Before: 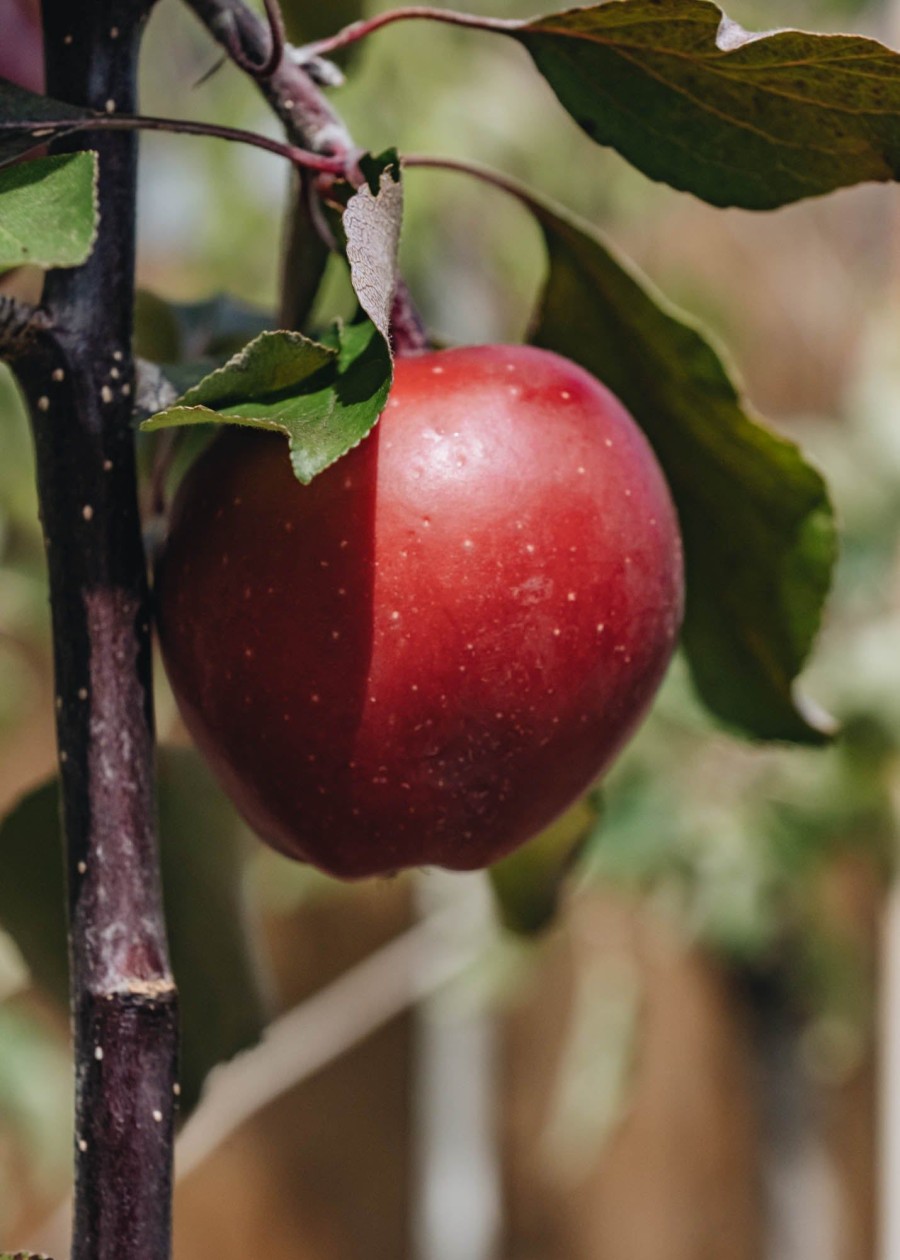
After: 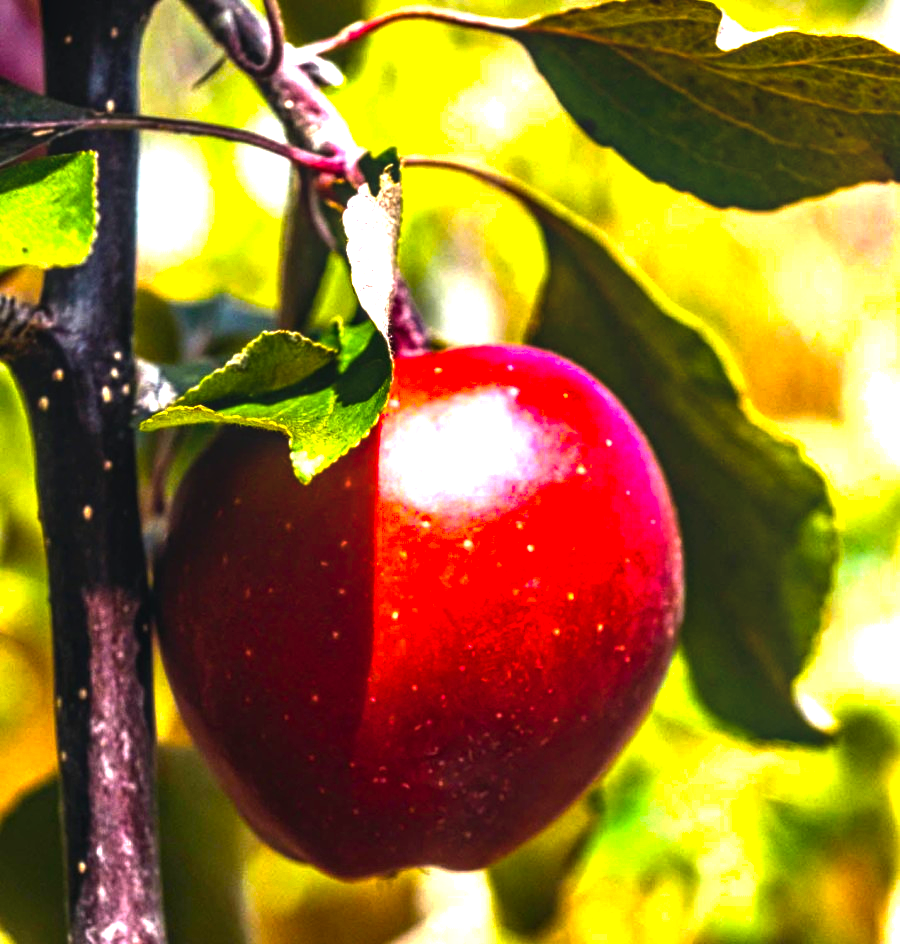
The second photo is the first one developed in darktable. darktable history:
local contrast: detail 130%
exposure: exposure 0.564 EV, compensate highlight preservation false
color balance rgb: linear chroma grading › shadows -30%, linear chroma grading › global chroma 35%, perceptual saturation grading › global saturation 75%, perceptual saturation grading › shadows -30%, perceptual brilliance grading › highlights 75%, perceptual brilliance grading › shadows -30%, global vibrance 35%
crop: bottom 24.967%
